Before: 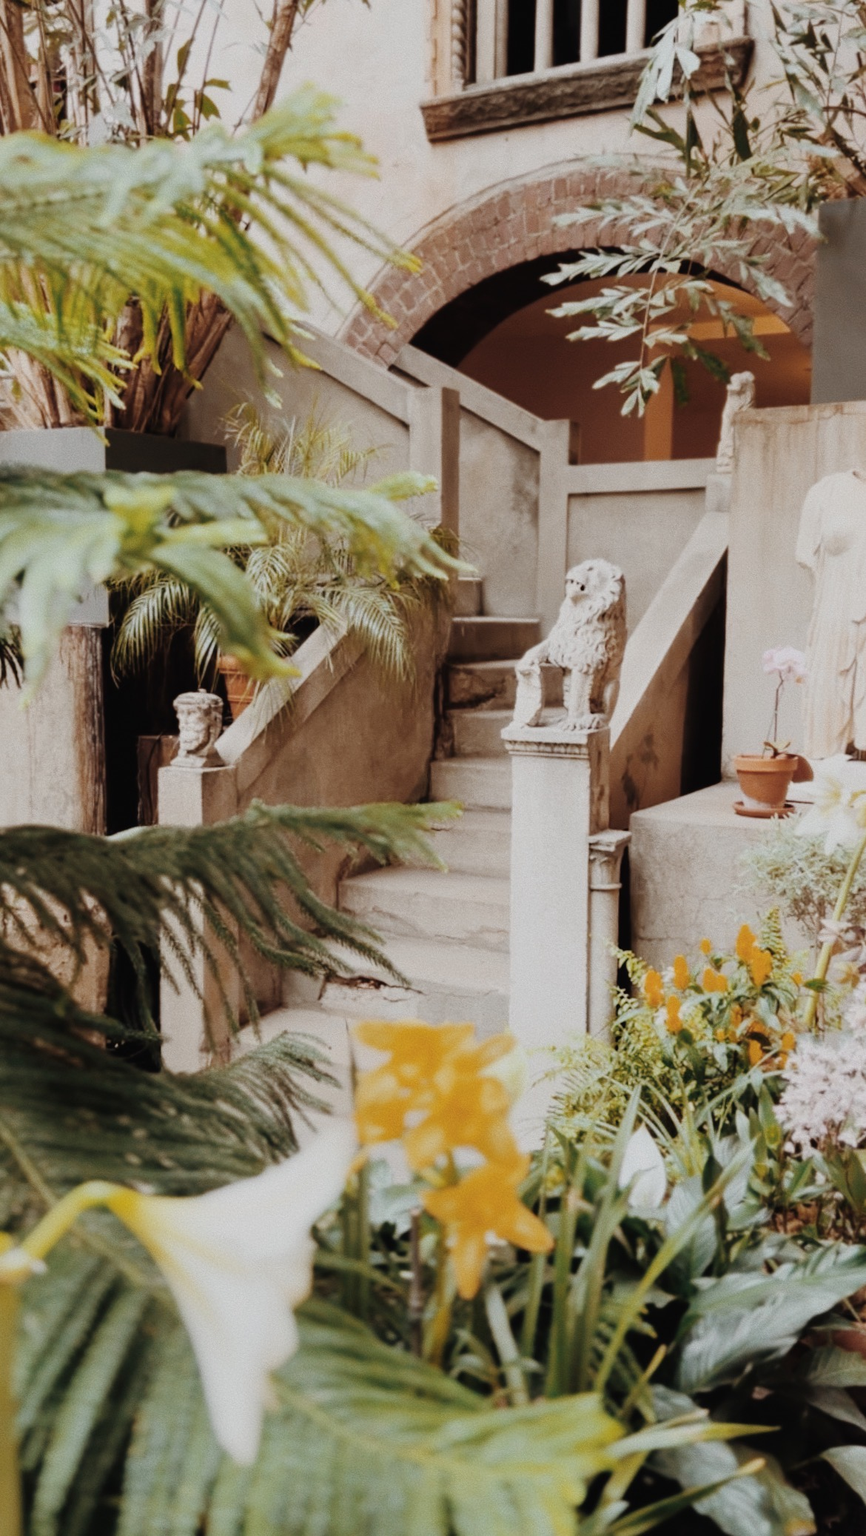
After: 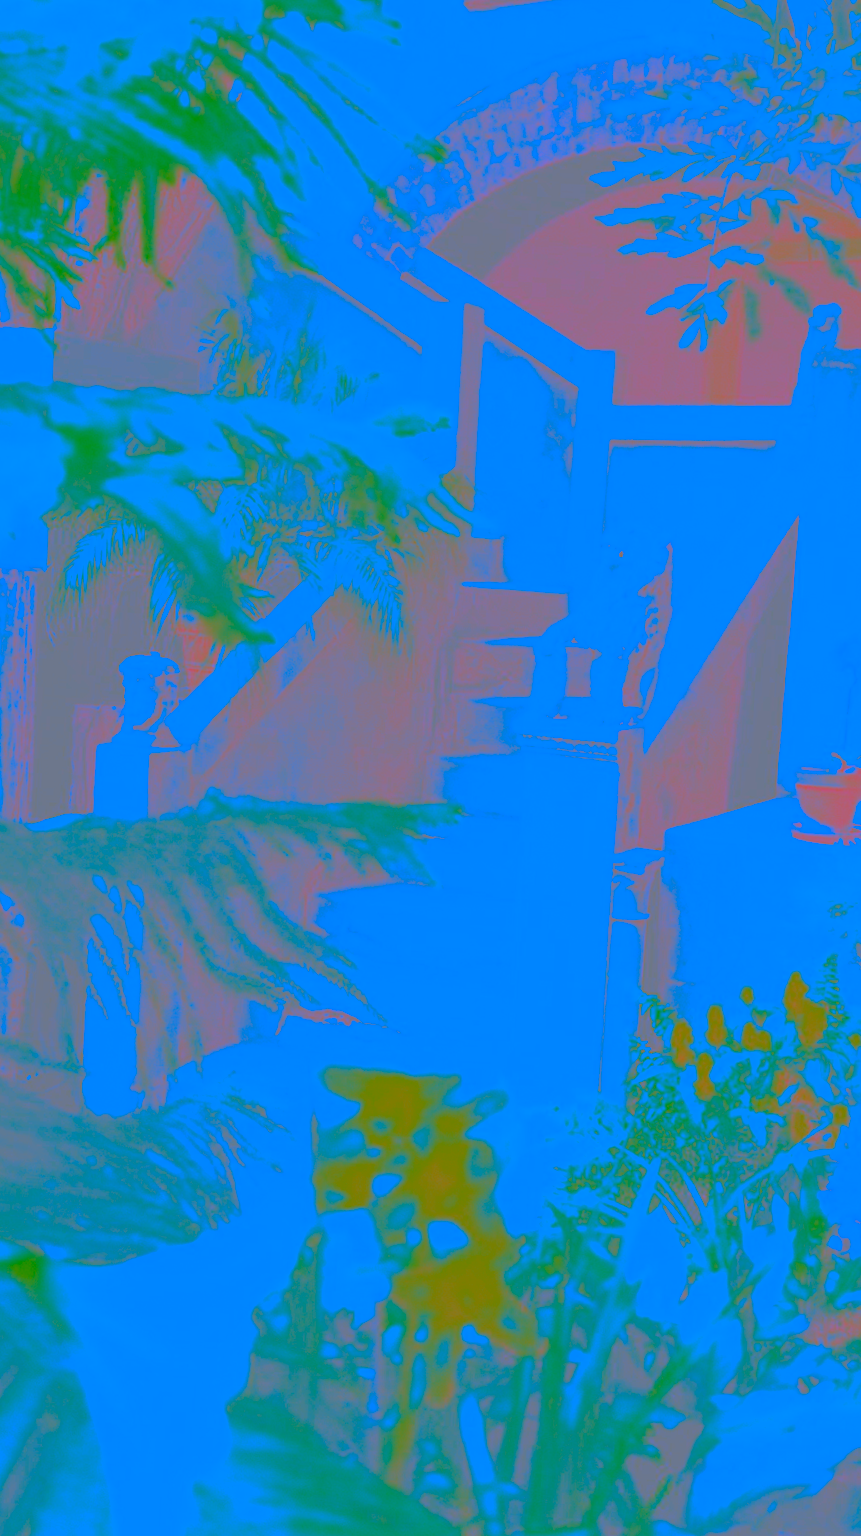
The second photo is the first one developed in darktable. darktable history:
crop and rotate: angle -3.02°, left 5.358%, top 5.223%, right 4.781%, bottom 4.455%
color calibration: illuminant as shot in camera, x 0.463, y 0.418, temperature 2683.93 K, saturation algorithm version 1 (2020)
levels: levels [0, 0.43, 0.984]
contrast brightness saturation: contrast -0.975, brightness -0.162, saturation 0.756
